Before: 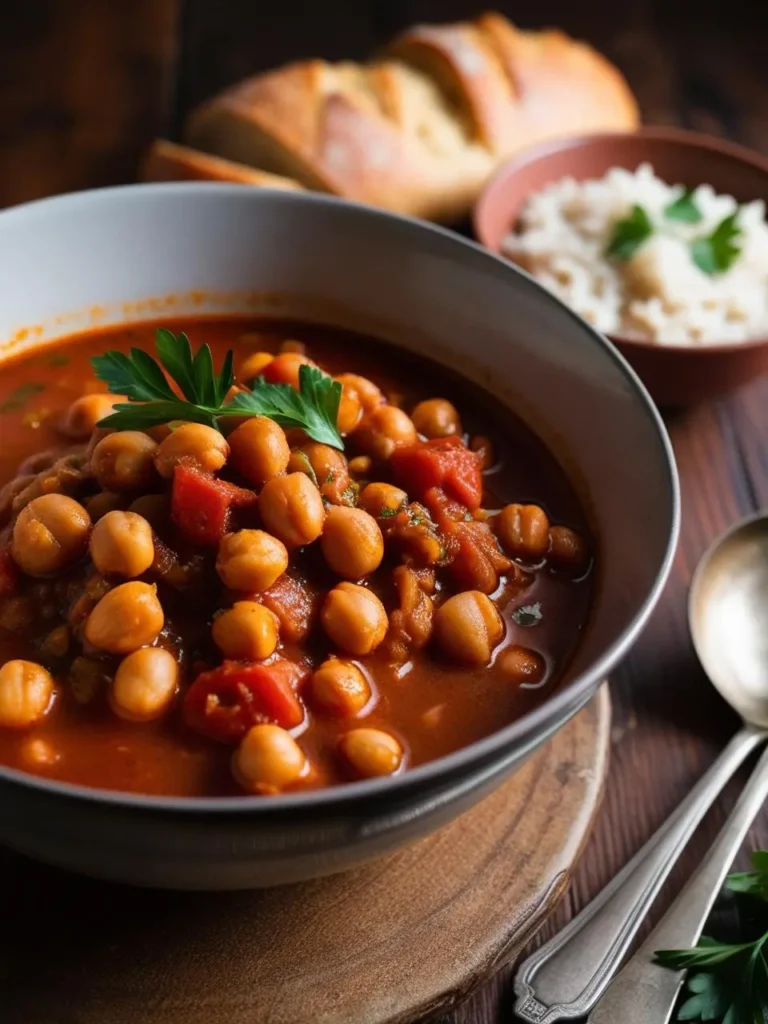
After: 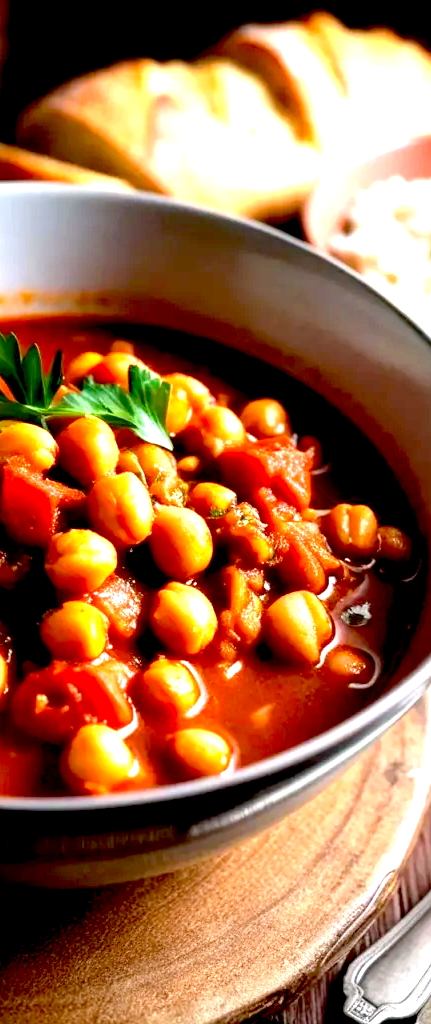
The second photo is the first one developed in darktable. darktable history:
exposure: black level correction 0.016, exposure 1.777 EV, compensate highlight preservation false
crop and rotate: left 22.376%, right 21.466%
